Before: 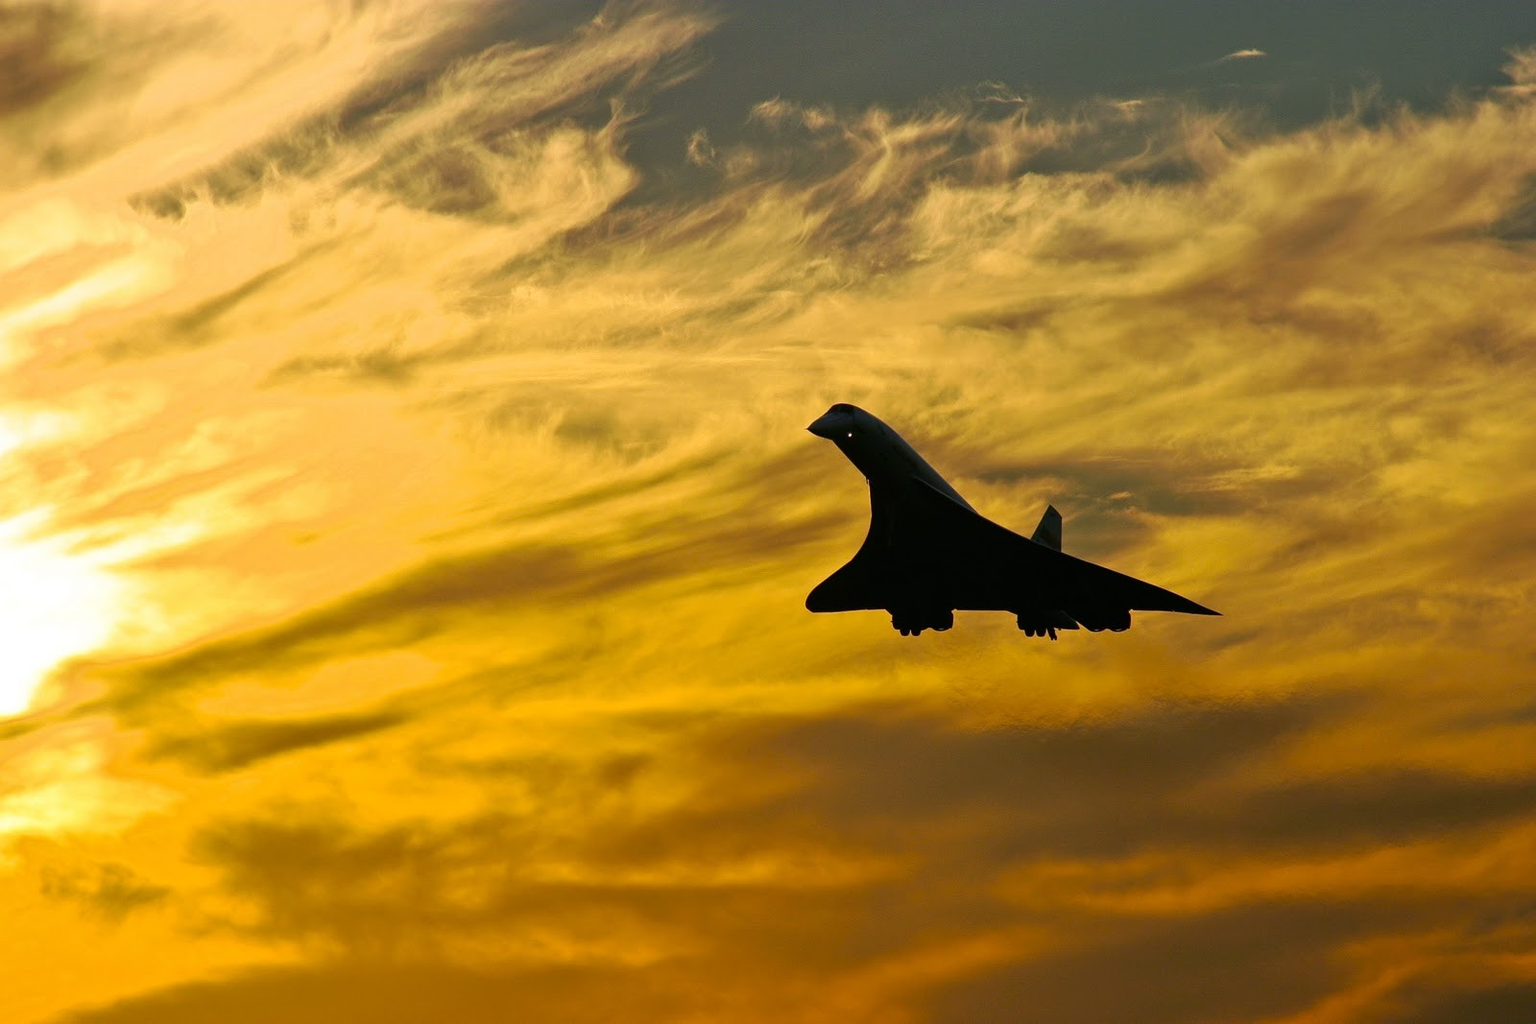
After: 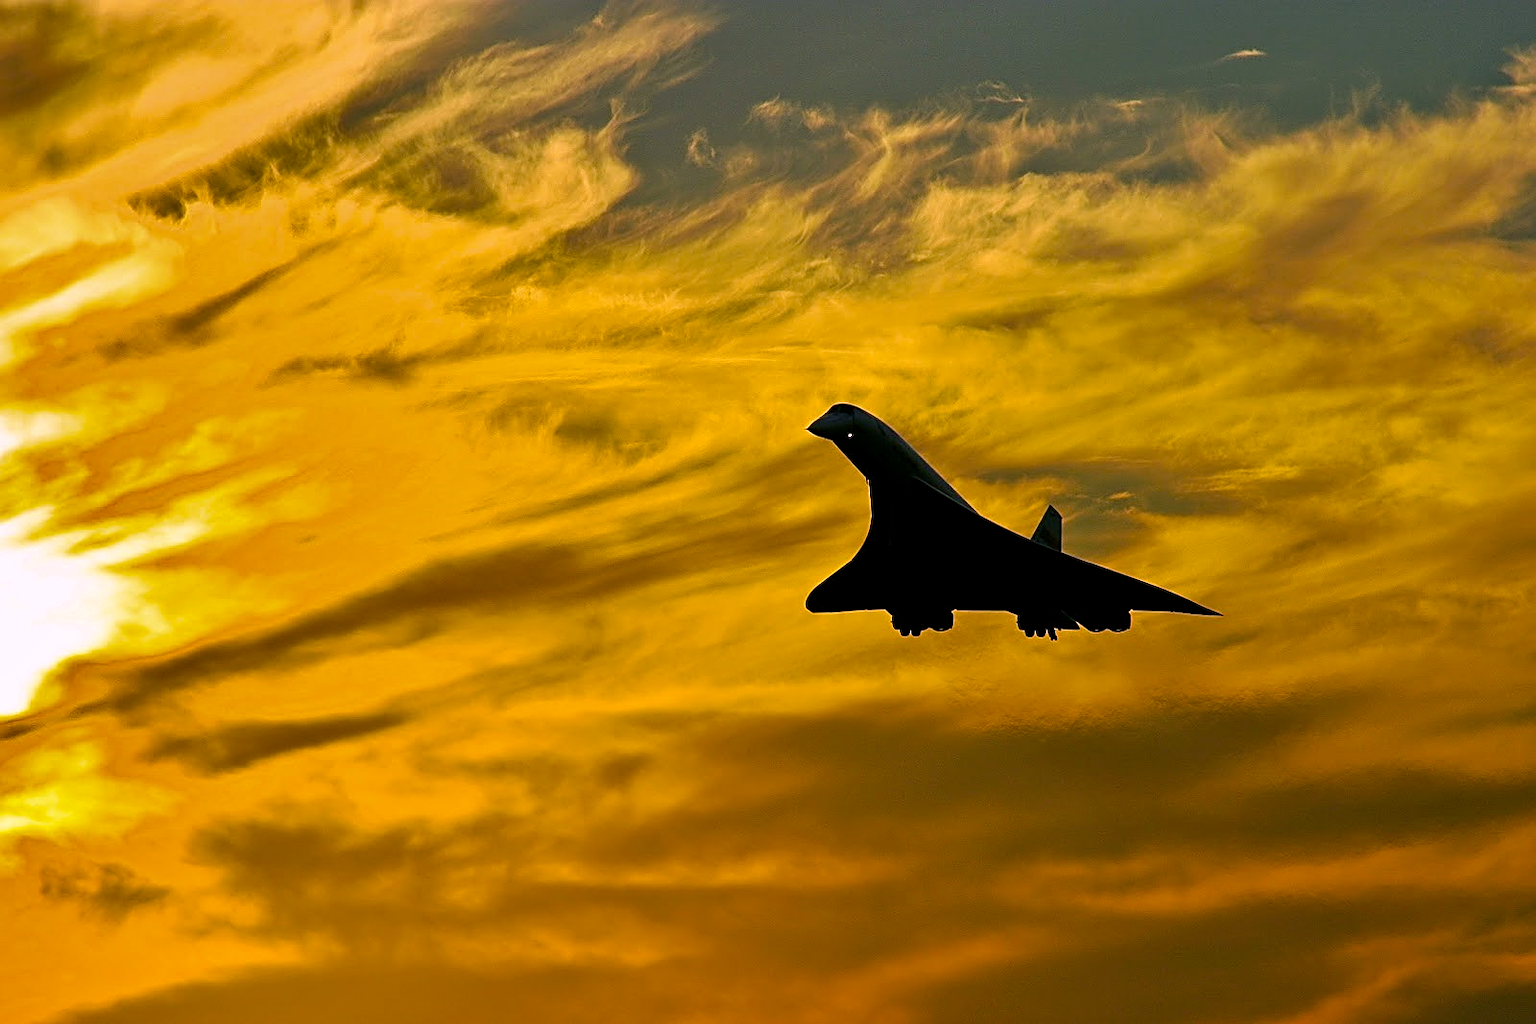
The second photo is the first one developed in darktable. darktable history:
sharpen: amount 0.75
shadows and highlights: shadows 30.63, highlights -63.22, shadows color adjustment 98%, highlights color adjustment 58.61%, soften with gaussian
color balance rgb: shadows lift › chroma 2%, shadows lift › hue 217.2°, power › chroma 0.25%, power › hue 60°, highlights gain › chroma 1.5%, highlights gain › hue 309.6°, global offset › luminance -0.25%, perceptual saturation grading › global saturation 15%, global vibrance 15%
